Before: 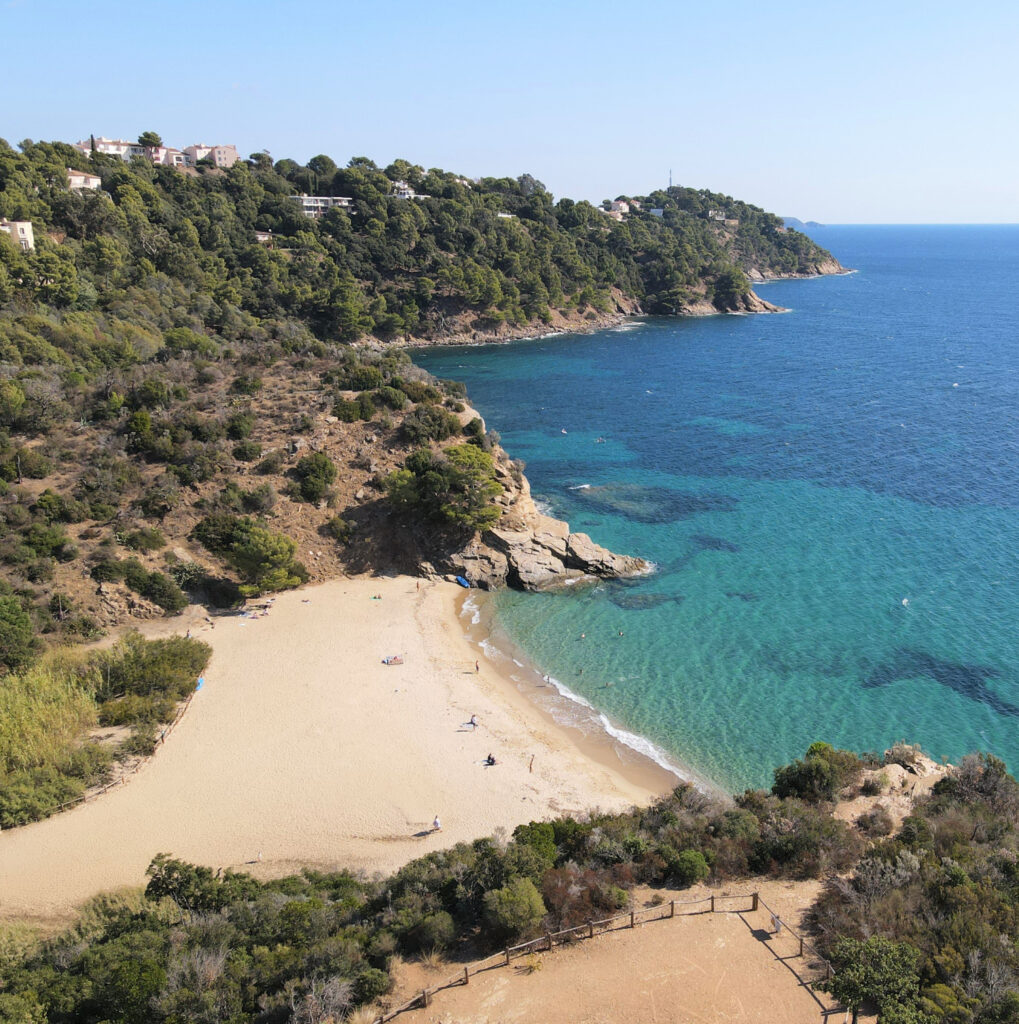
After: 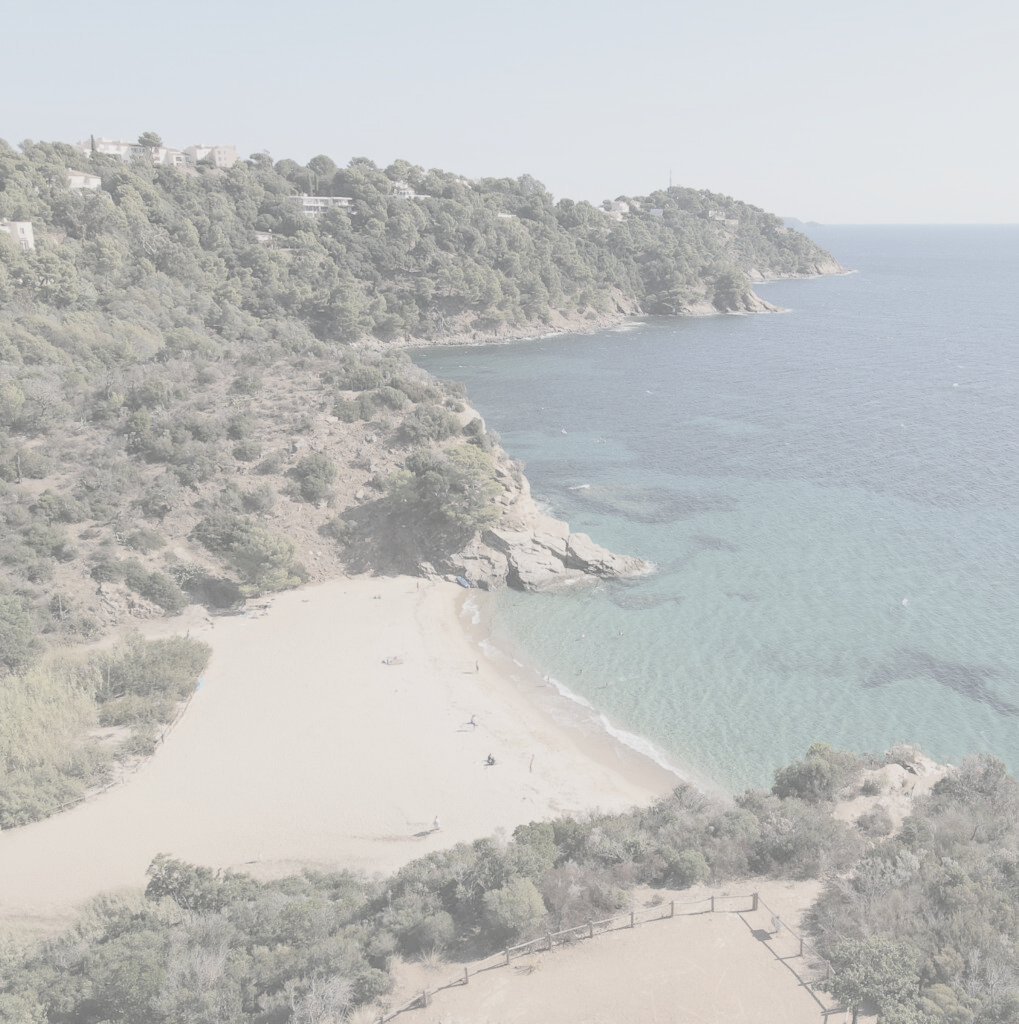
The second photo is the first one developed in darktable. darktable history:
white balance: red 1.009, blue 0.985
contrast brightness saturation: contrast -0.32, brightness 0.75, saturation -0.78
